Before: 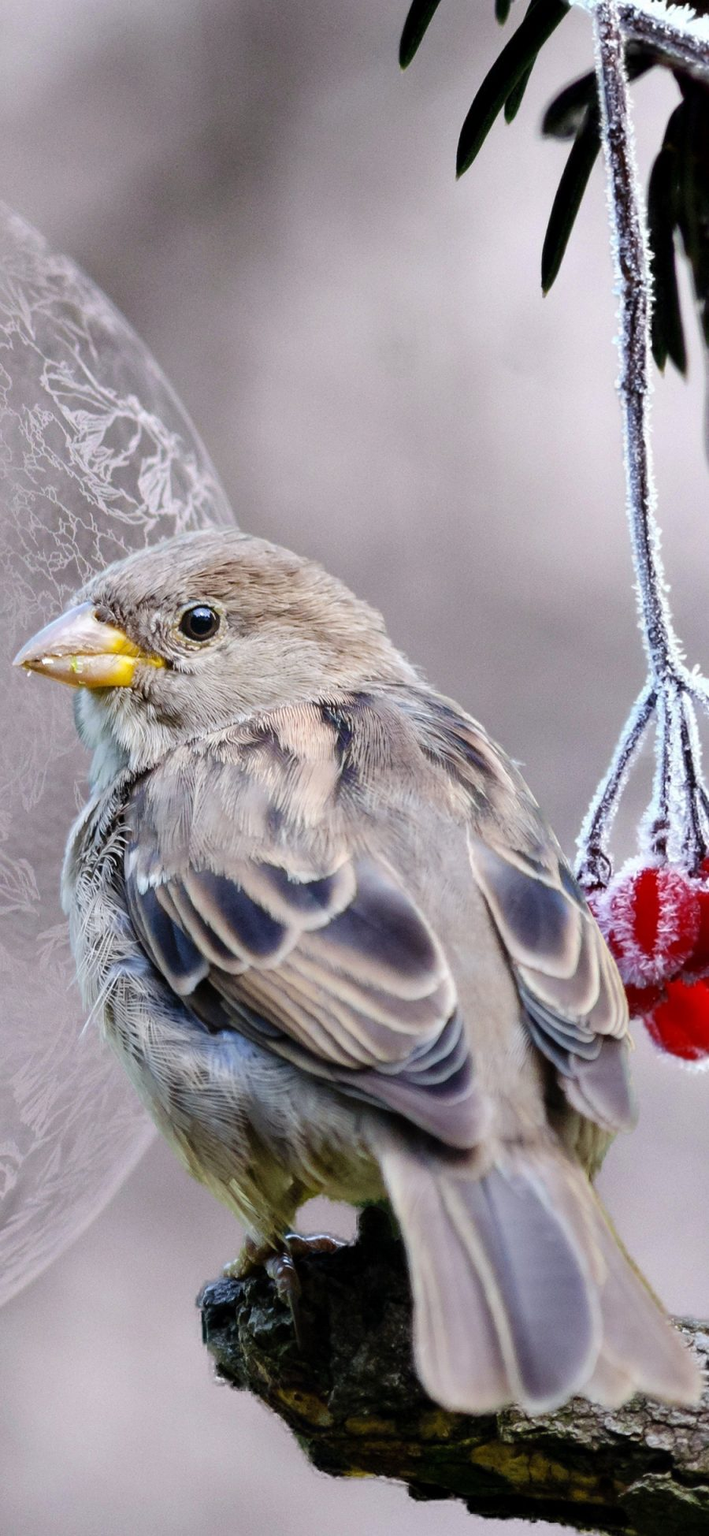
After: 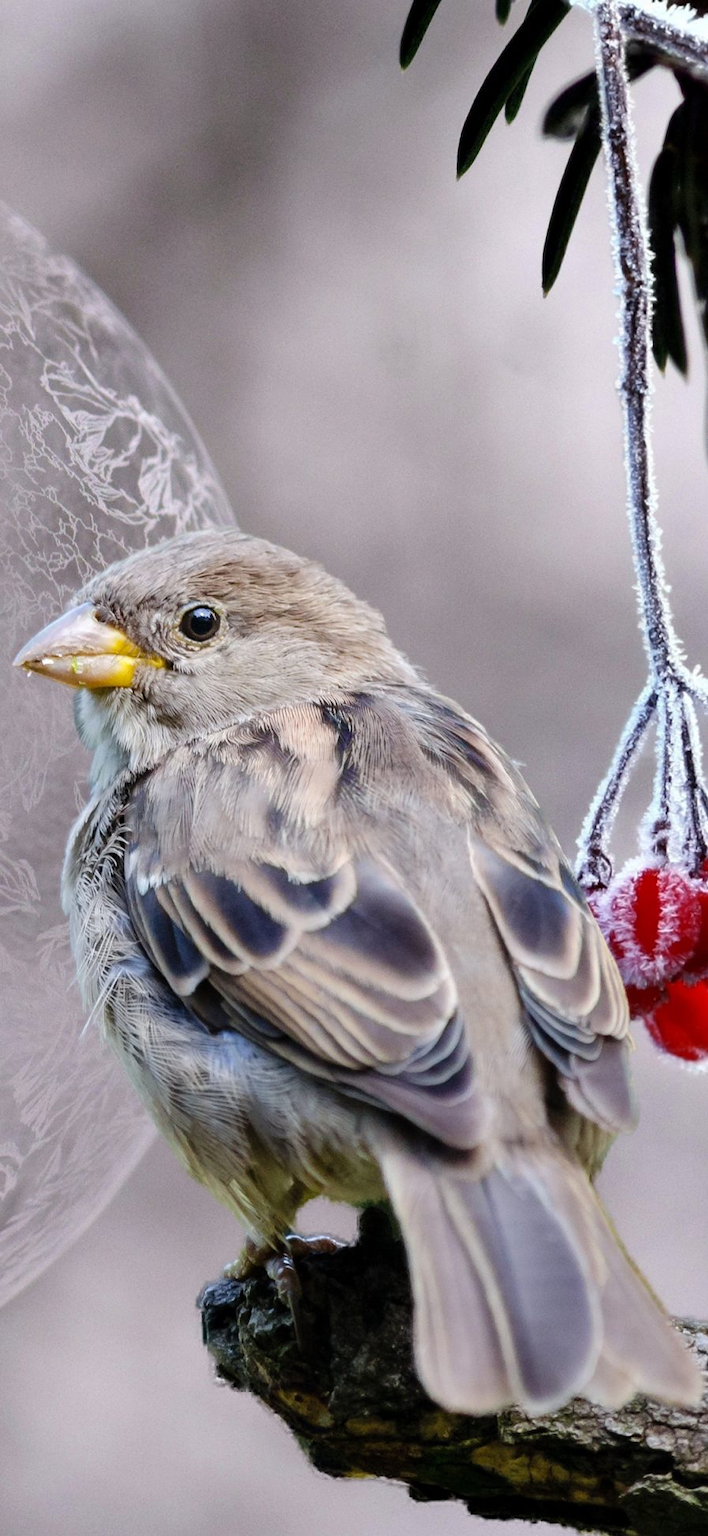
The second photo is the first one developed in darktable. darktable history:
crop: left 0.039%
shadows and highlights: shadows 37.47, highlights -27.89, shadows color adjustment 97.98%, highlights color adjustment 57.92%, soften with gaussian
